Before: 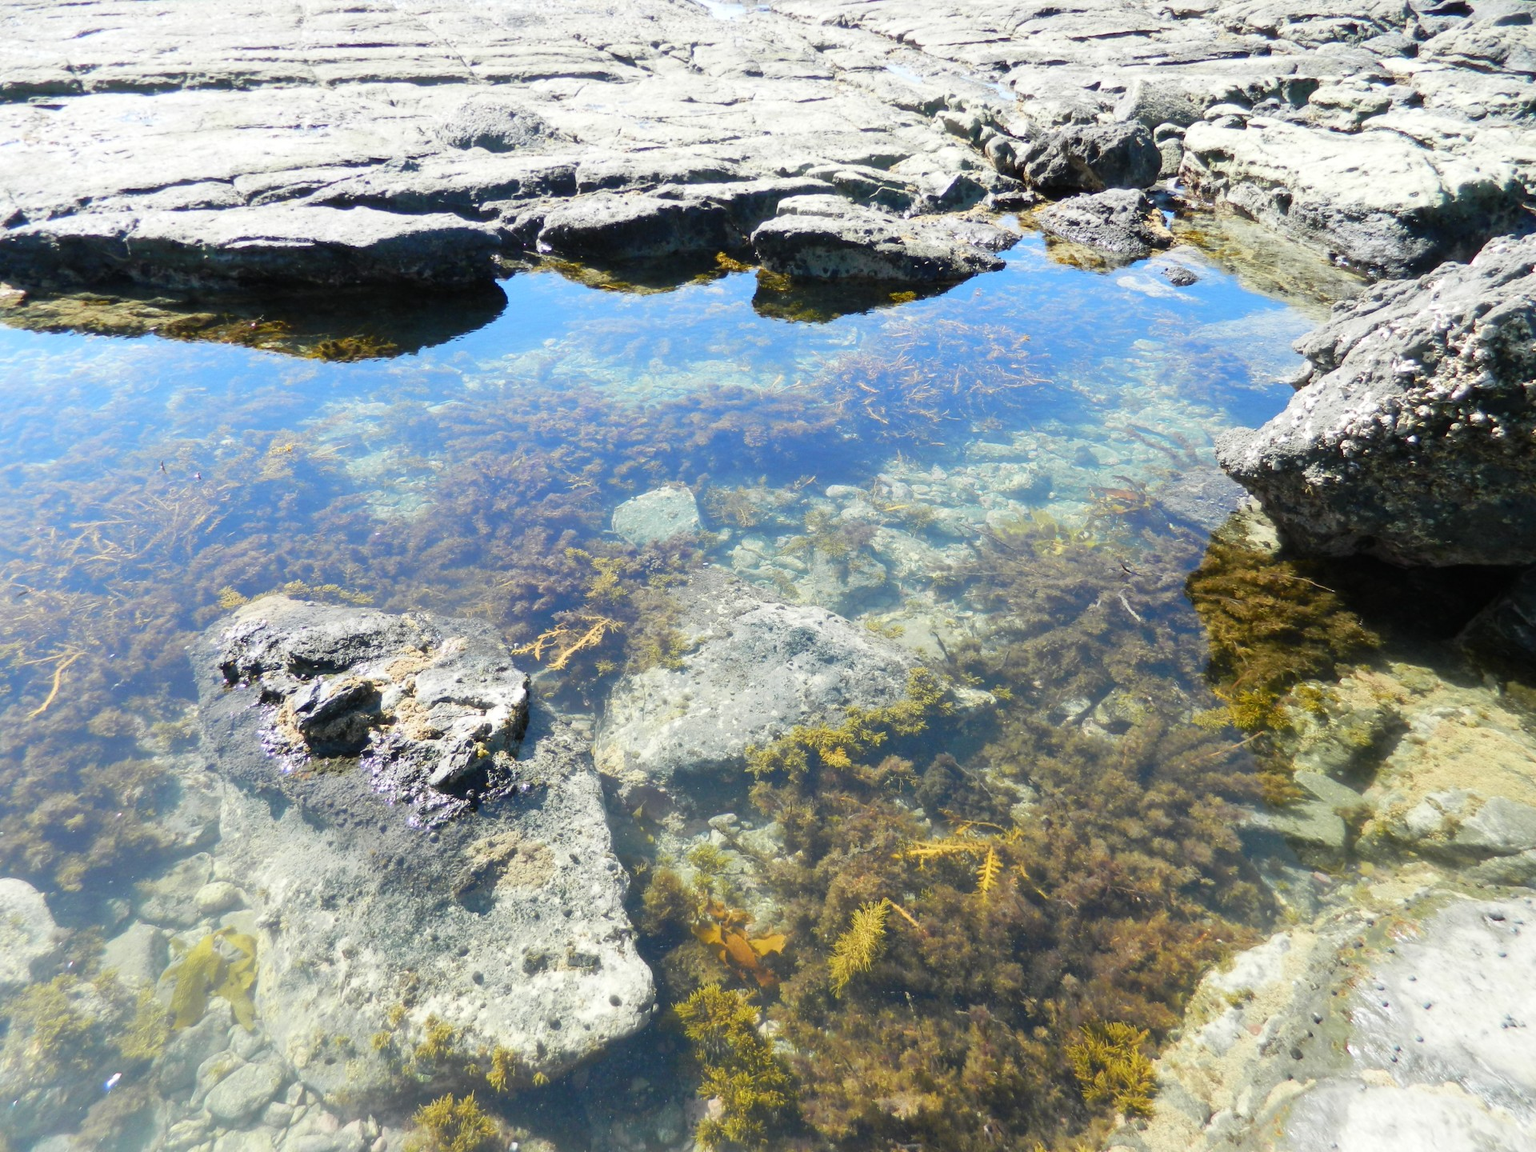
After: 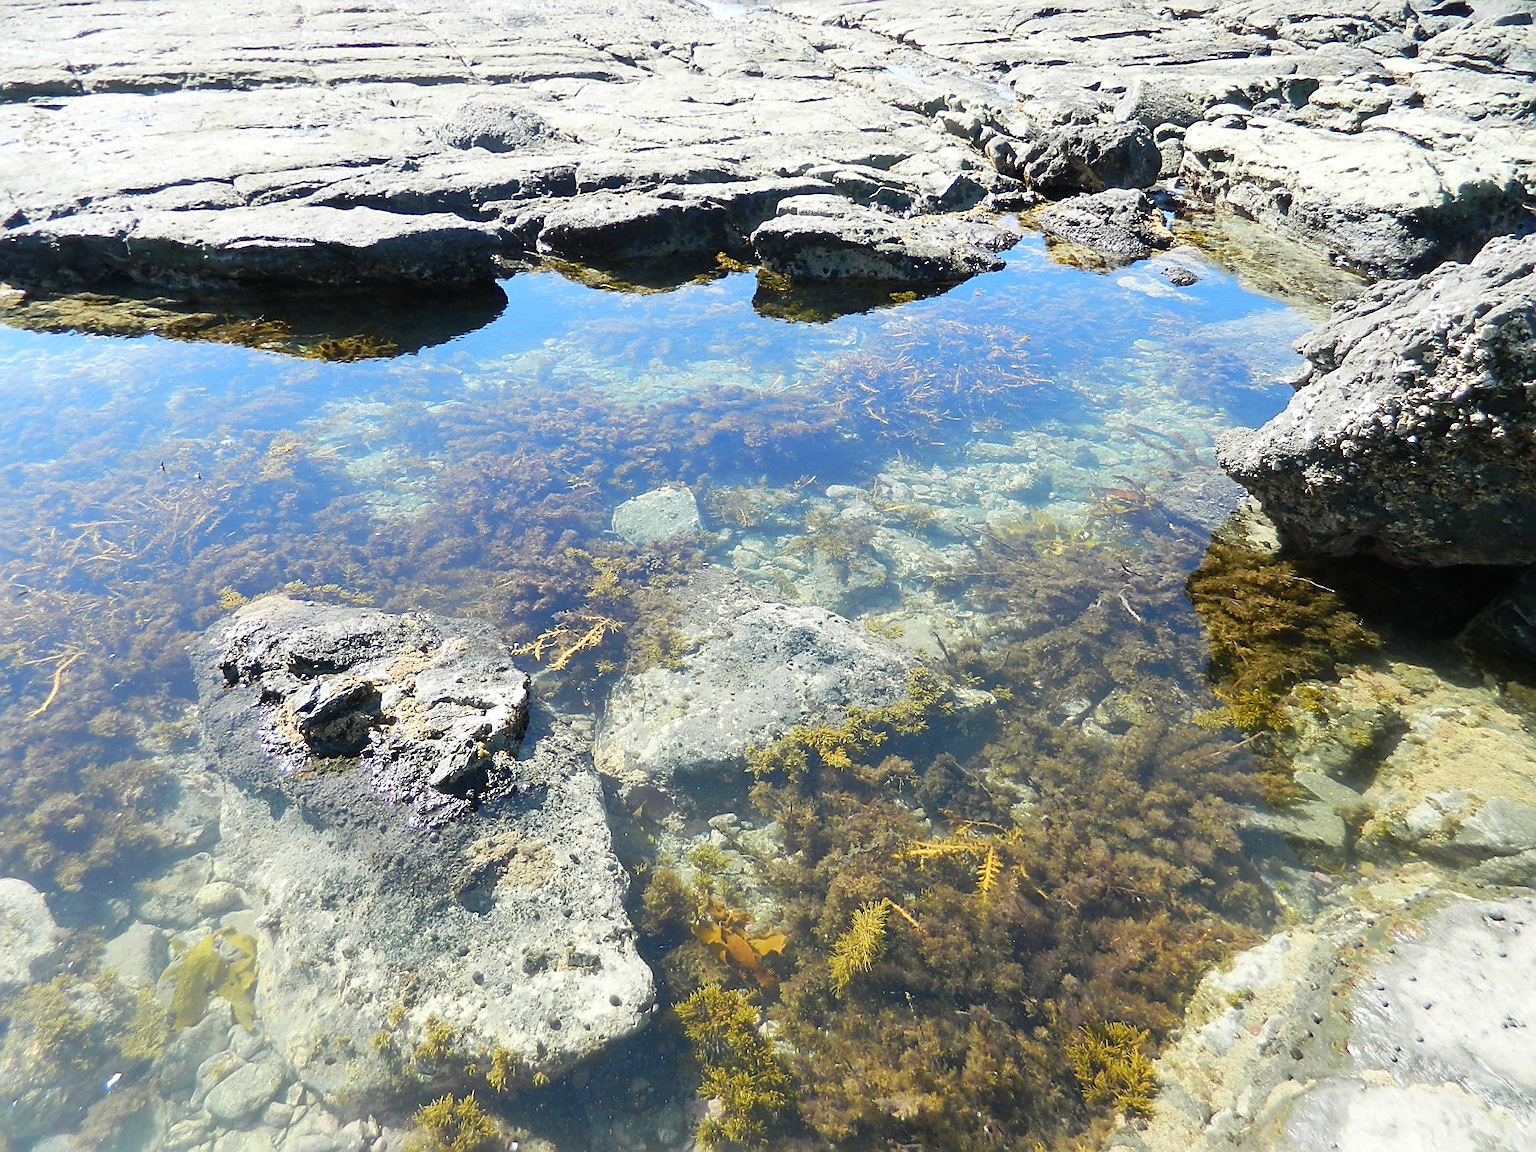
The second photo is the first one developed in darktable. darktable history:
sharpen: radius 1.407, amount 1.267, threshold 0.8
tone equalizer: on, module defaults
